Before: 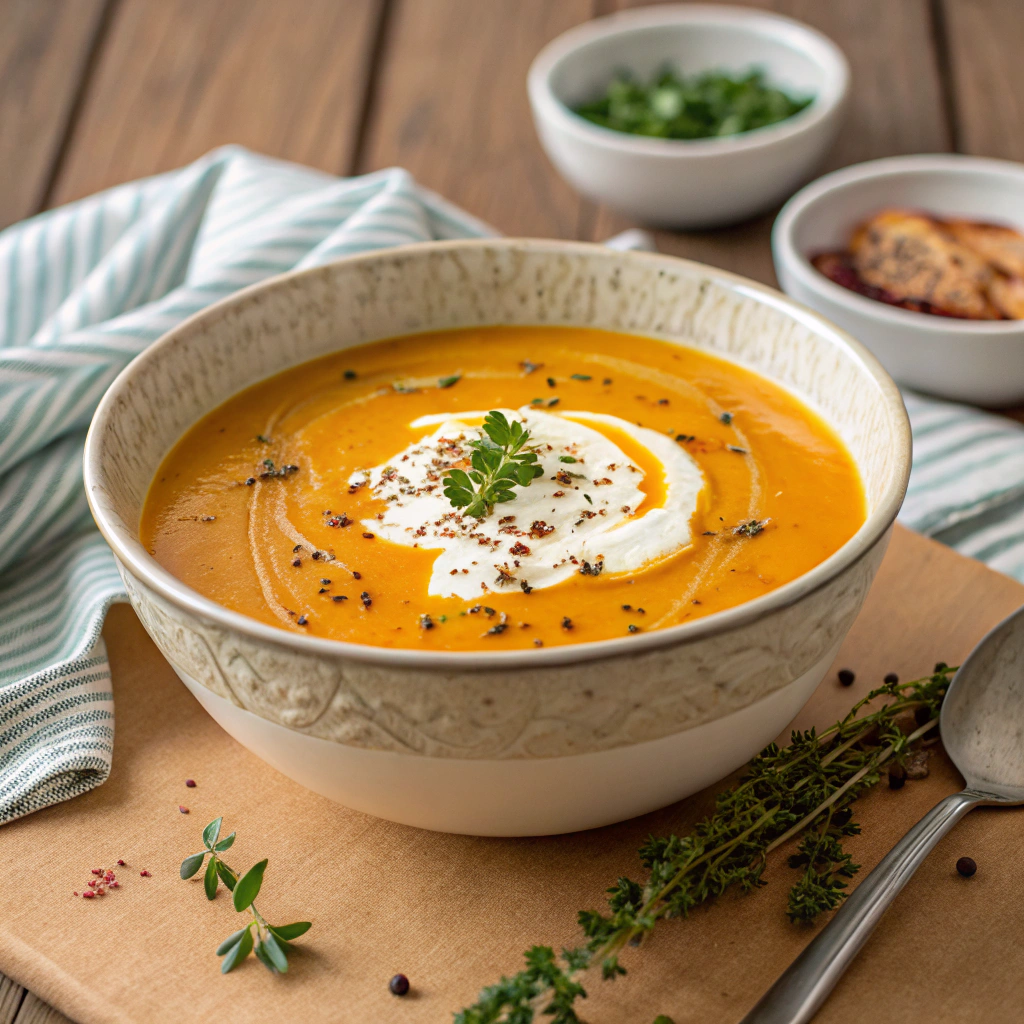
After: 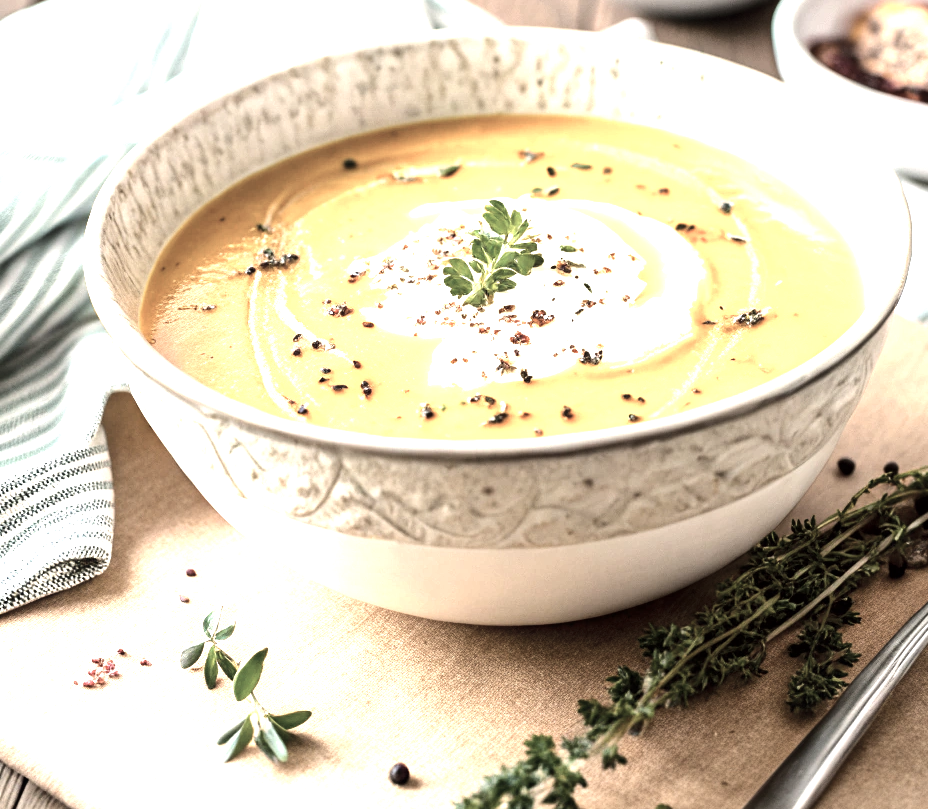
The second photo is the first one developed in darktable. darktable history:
exposure: black level correction 0, exposure 1 EV, compensate exposure bias true, compensate highlight preservation false
local contrast: mode bilateral grid, contrast 20, coarseness 50, detail 119%, midtone range 0.2
color correction: highlights b* -0.059, saturation 0.522
crop: top 20.622%, right 9.346%, bottom 0.316%
tone equalizer: -8 EV -1.08 EV, -7 EV -0.971 EV, -6 EV -0.851 EV, -5 EV -0.585 EV, -3 EV 0.577 EV, -2 EV 0.857 EV, -1 EV 1.01 EV, +0 EV 1.05 EV, edges refinement/feathering 500, mask exposure compensation -1.57 EV, preserve details no
